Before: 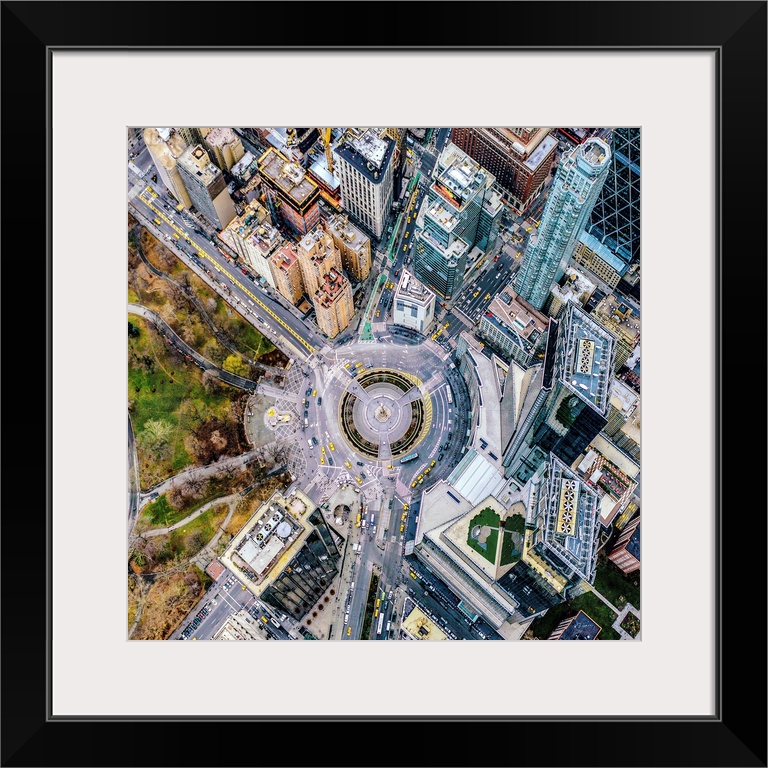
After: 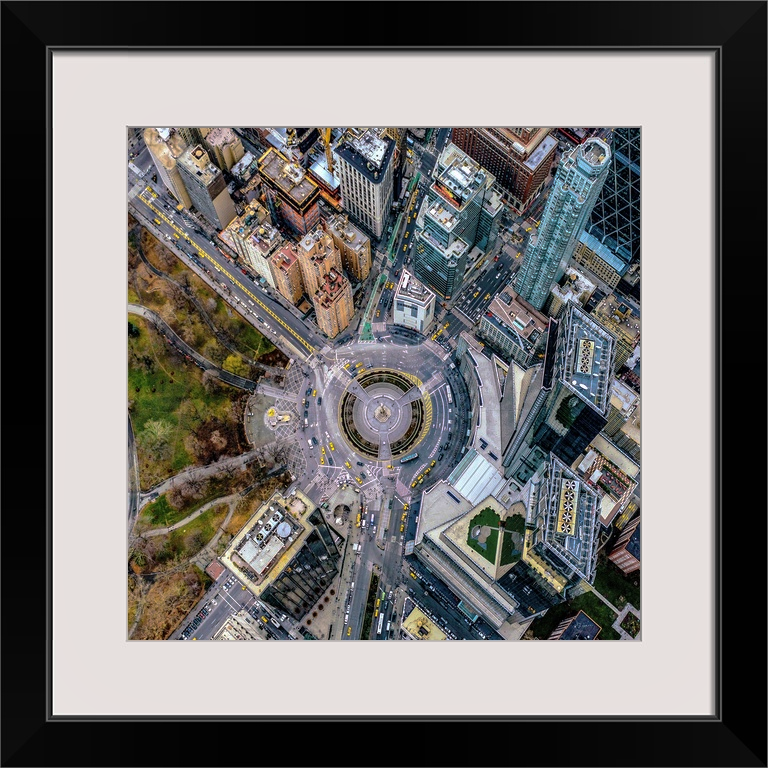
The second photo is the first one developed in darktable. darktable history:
shadows and highlights: shadows 48.09, highlights -42.22, soften with gaussian
base curve: curves: ch0 [(0, 0) (0.595, 0.418) (1, 1)], preserve colors none
